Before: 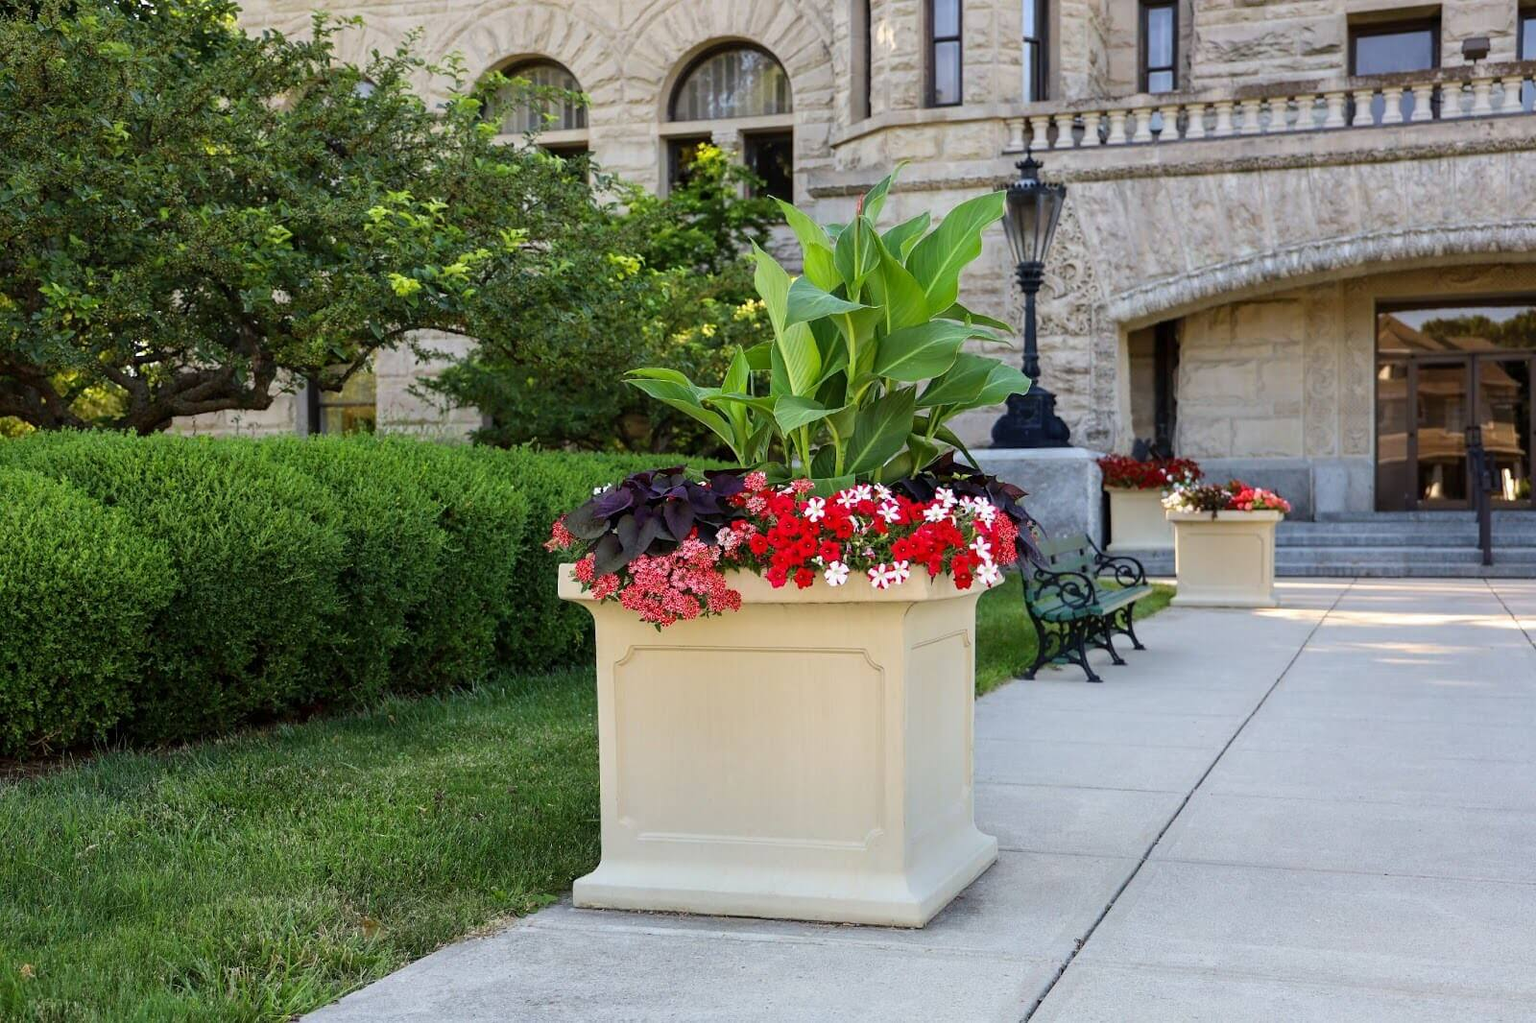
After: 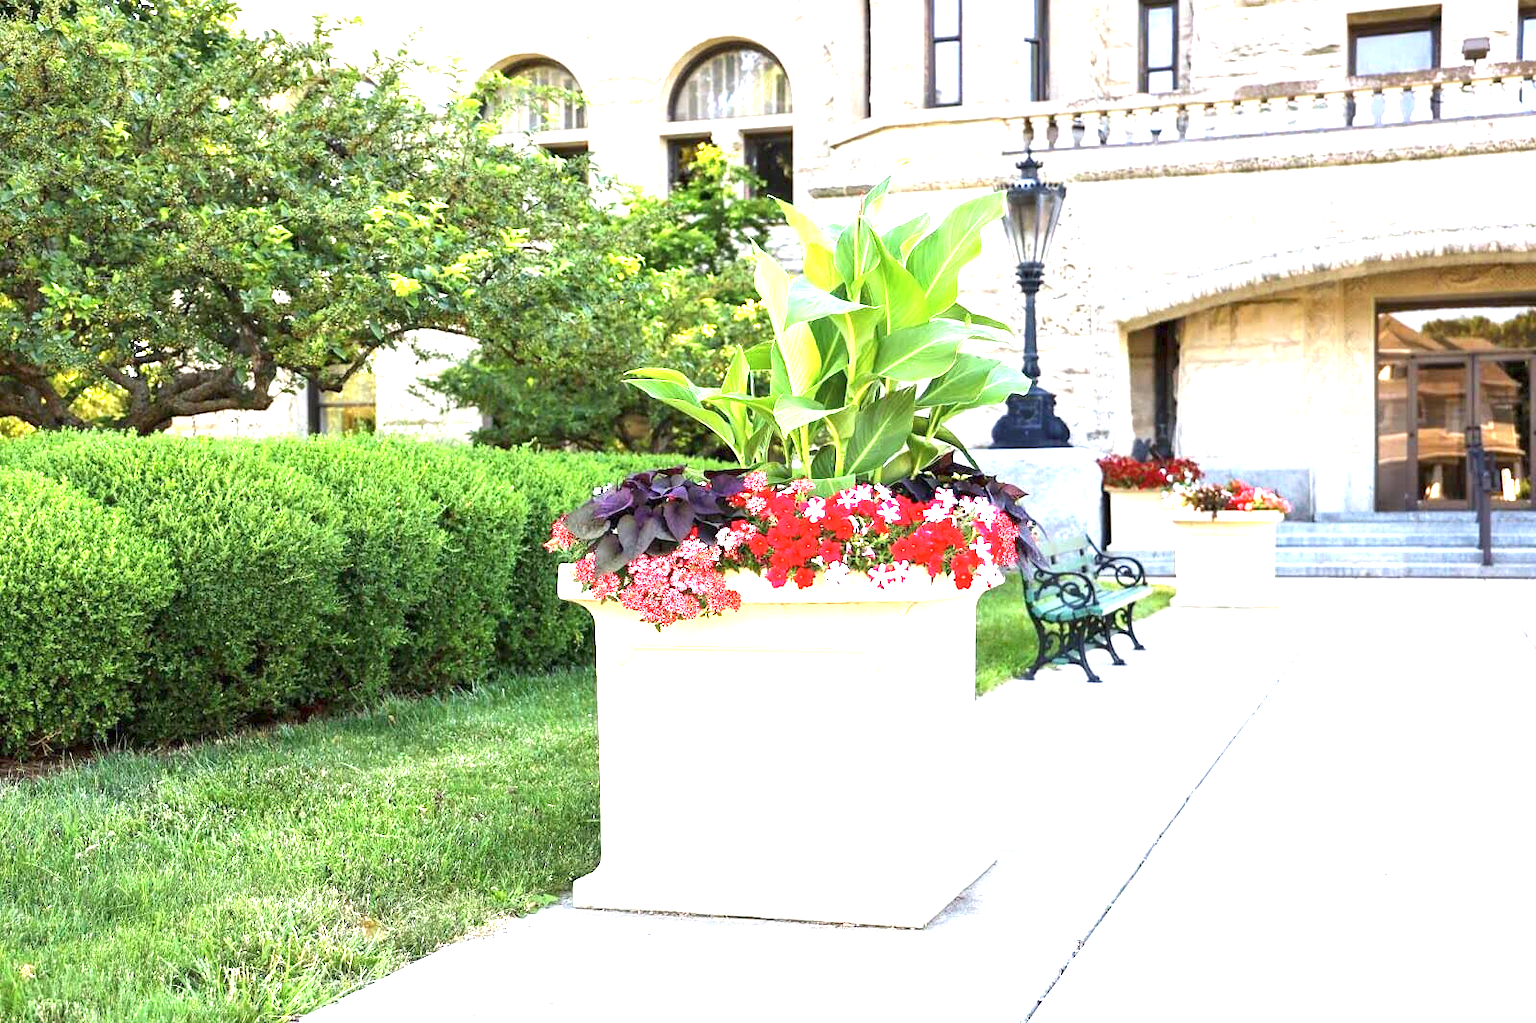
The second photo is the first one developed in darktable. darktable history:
contrast brightness saturation: saturation -0.05
exposure: exposure 2.25 EV, compensate highlight preservation false
